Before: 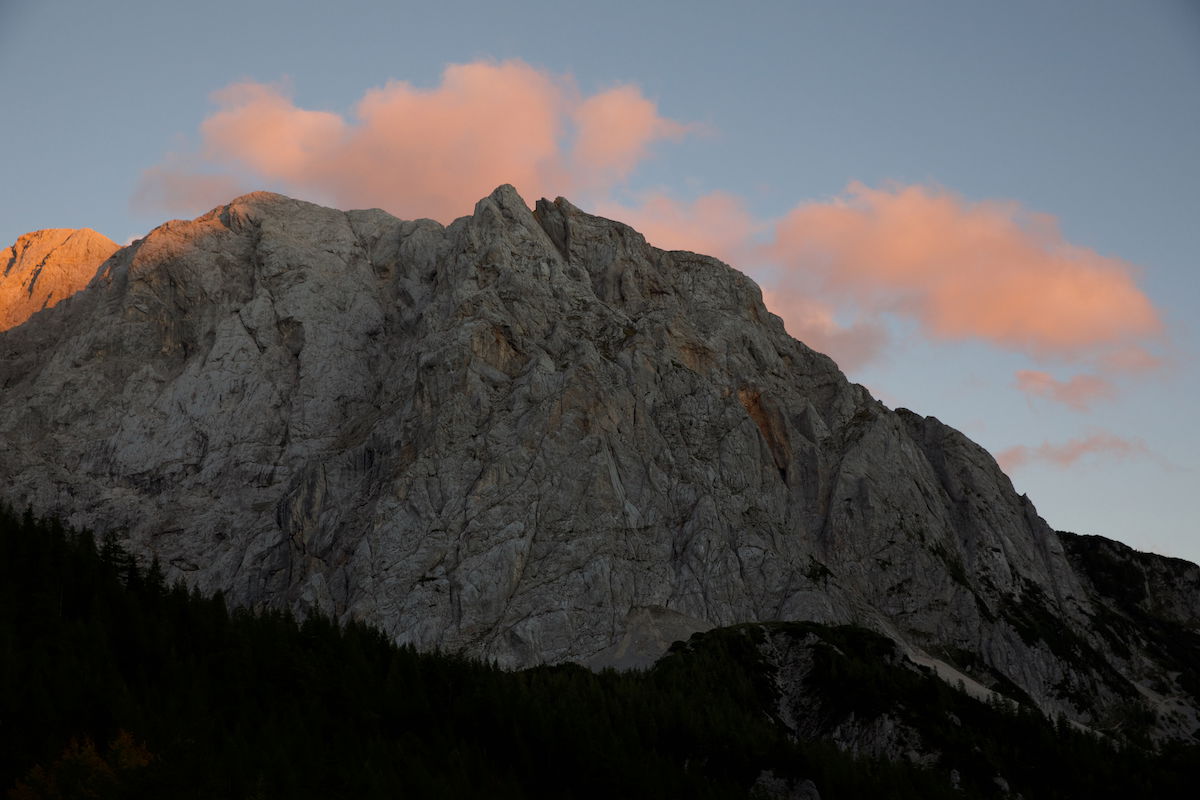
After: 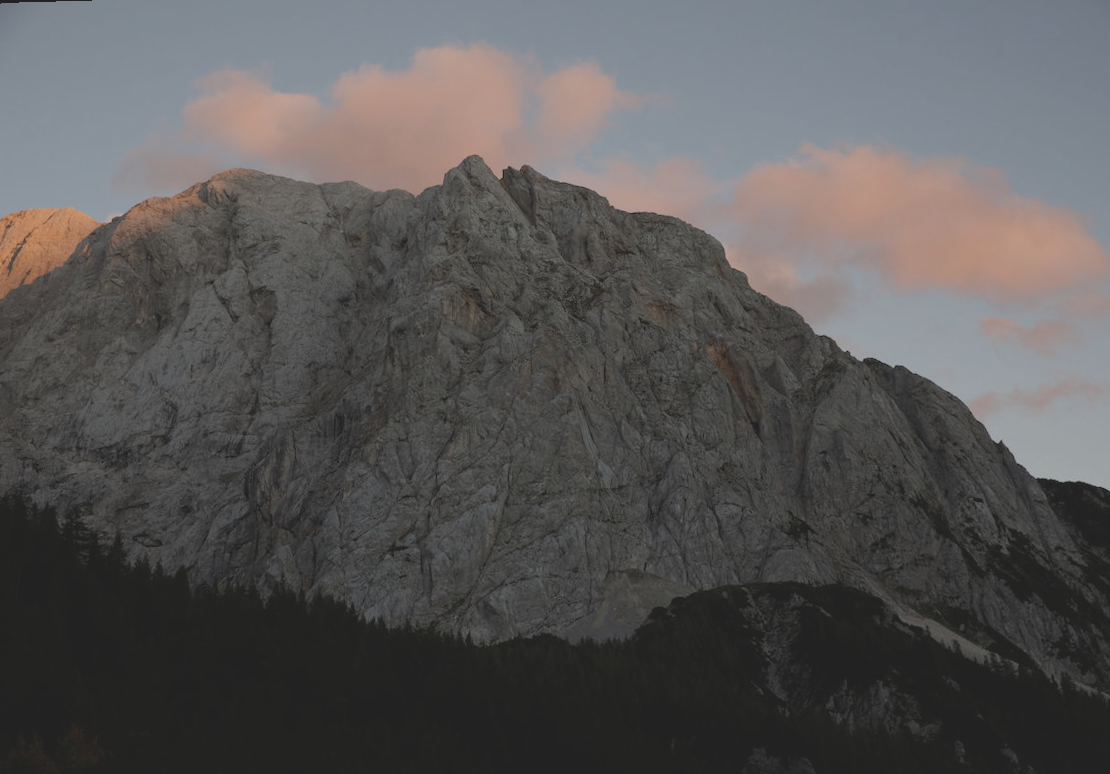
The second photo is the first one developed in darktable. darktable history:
contrast brightness saturation: contrast -0.26, saturation -0.43
rotate and perspective: rotation -1.68°, lens shift (vertical) -0.146, crop left 0.049, crop right 0.912, crop top 0.032, crop bottom 0.96
white balance: emerald 1
